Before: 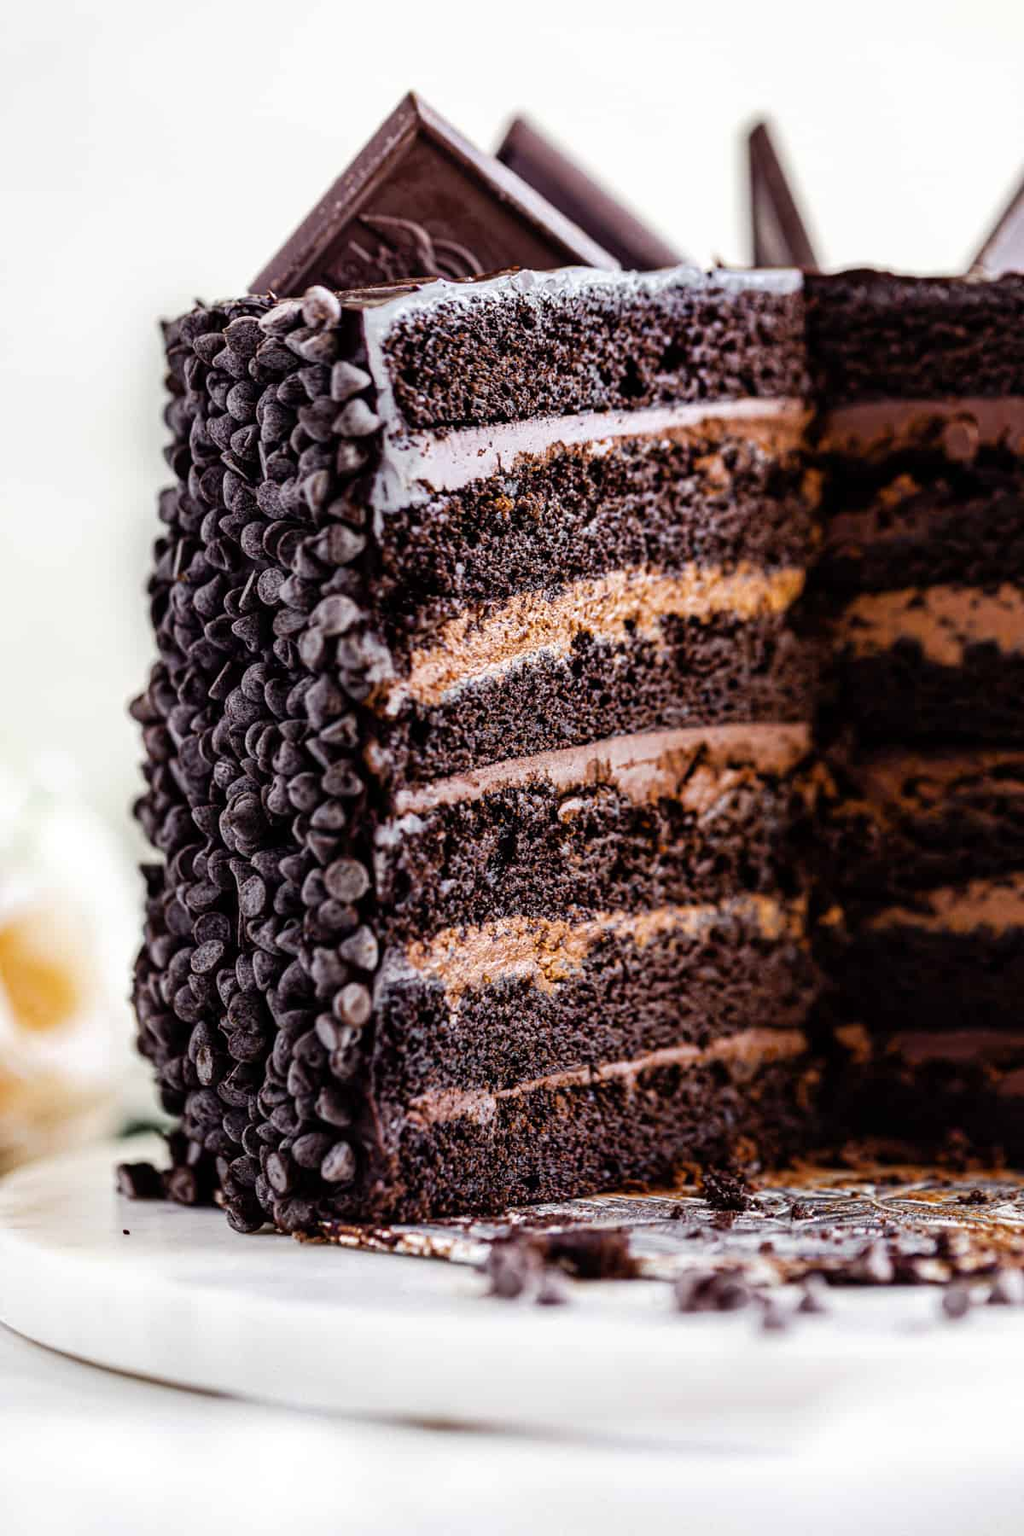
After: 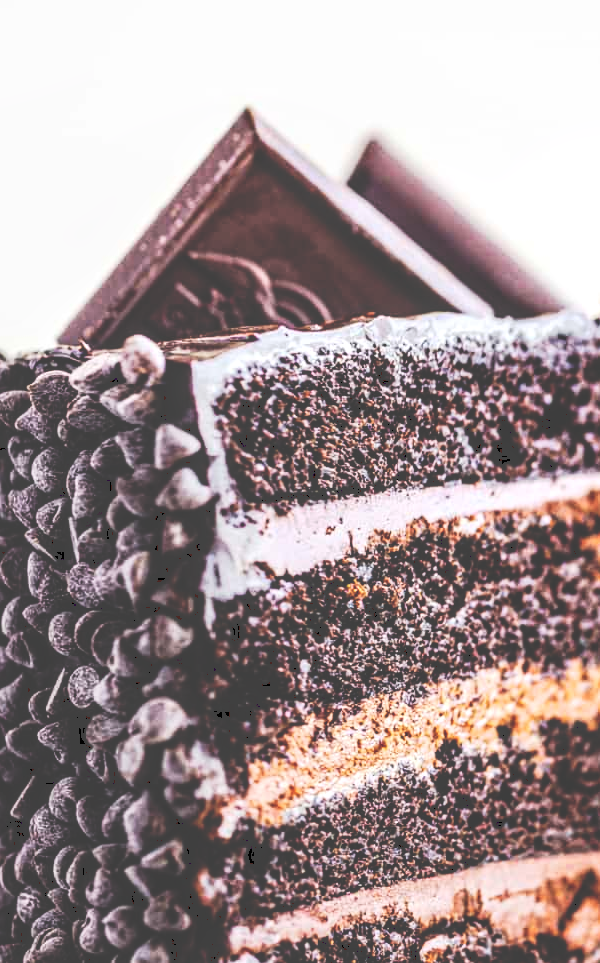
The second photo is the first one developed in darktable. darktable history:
local contrast: detail 130%
crop: left 19.556%, right 30.401%, bottom 46.458%
tone curve: curves: ch0 [(0, 0) (0.003, 0.273) (0.011, 0.276) (0.025, 0.276) (0.044, 0.28) (0.069, 0.283) (0.1, 0.288) (0.136, 0.293) (0.177, 0.302) (0.224, 0.321) (0.277, 0.349) (0.335, 0.393) (0.399, 0.448) (0.468, 0.51) (0.543, 0.589) (0.623, 0.677) (0.709, 0.761) (0.801, 0.839) (0.898, 0.909) (1, 1)], preserve colors none
contrast brightness saturation: contrast 0.2, brightness 0.15, saturation 0.14
